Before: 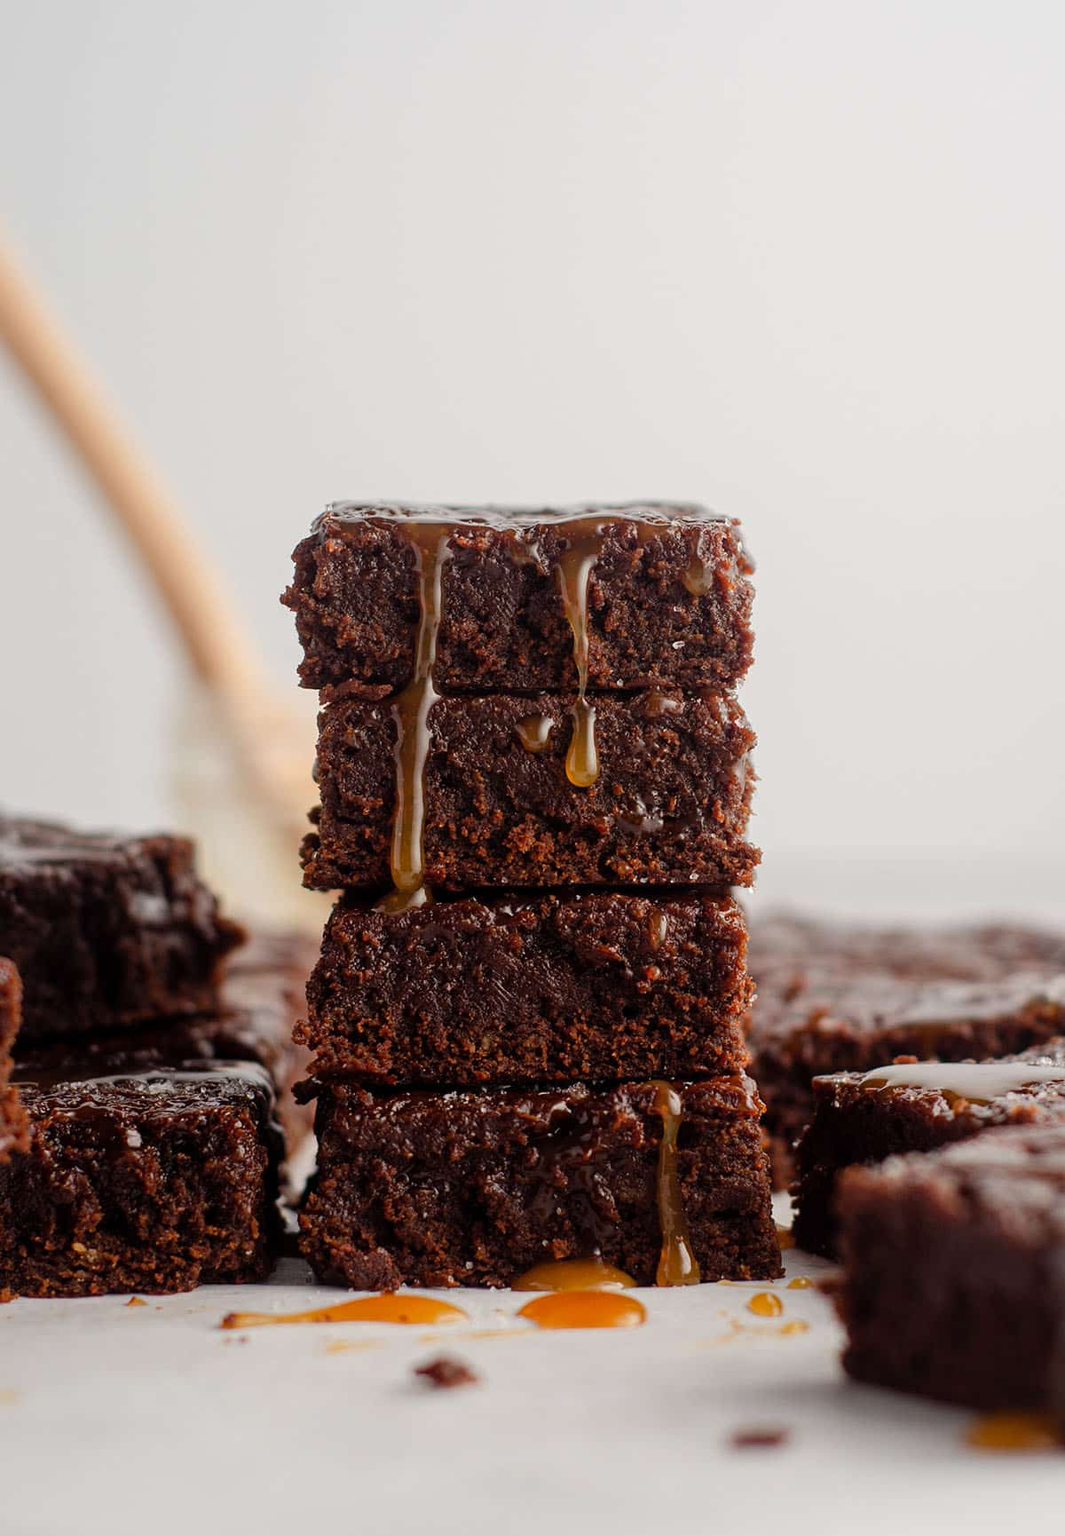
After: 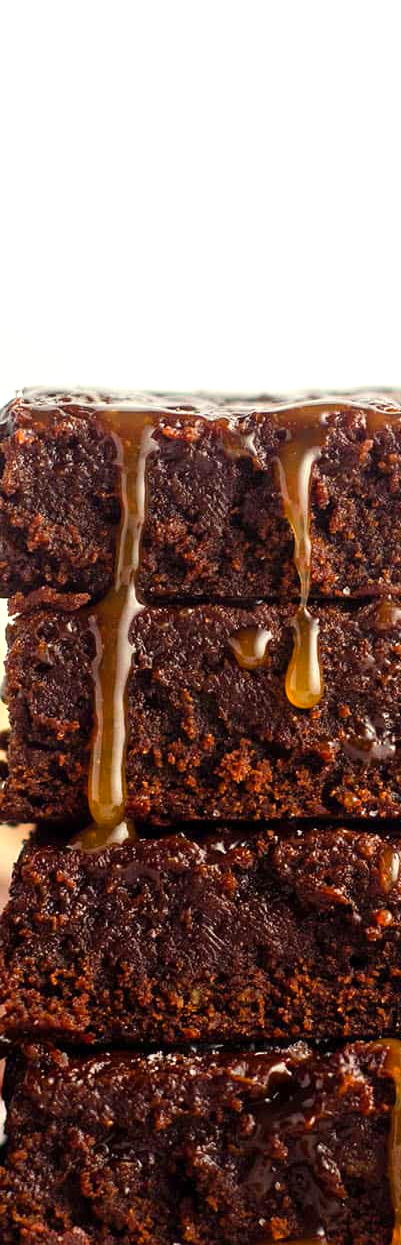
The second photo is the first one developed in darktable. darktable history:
exposure: exposure 0.651 EV, compensate highlight preservation false
crop and rotate: left 29.391%, top 10.316%, right 37.189%, bottom 17.707%
color balance rgb: highlights gain › luminance 6.532%, highlights gain › chroma 2.537%, highlights gain › hue 93.16°, linear chroma grading › global chroma 14.701%, perceptual saturation grading › global saturation 0.478%
